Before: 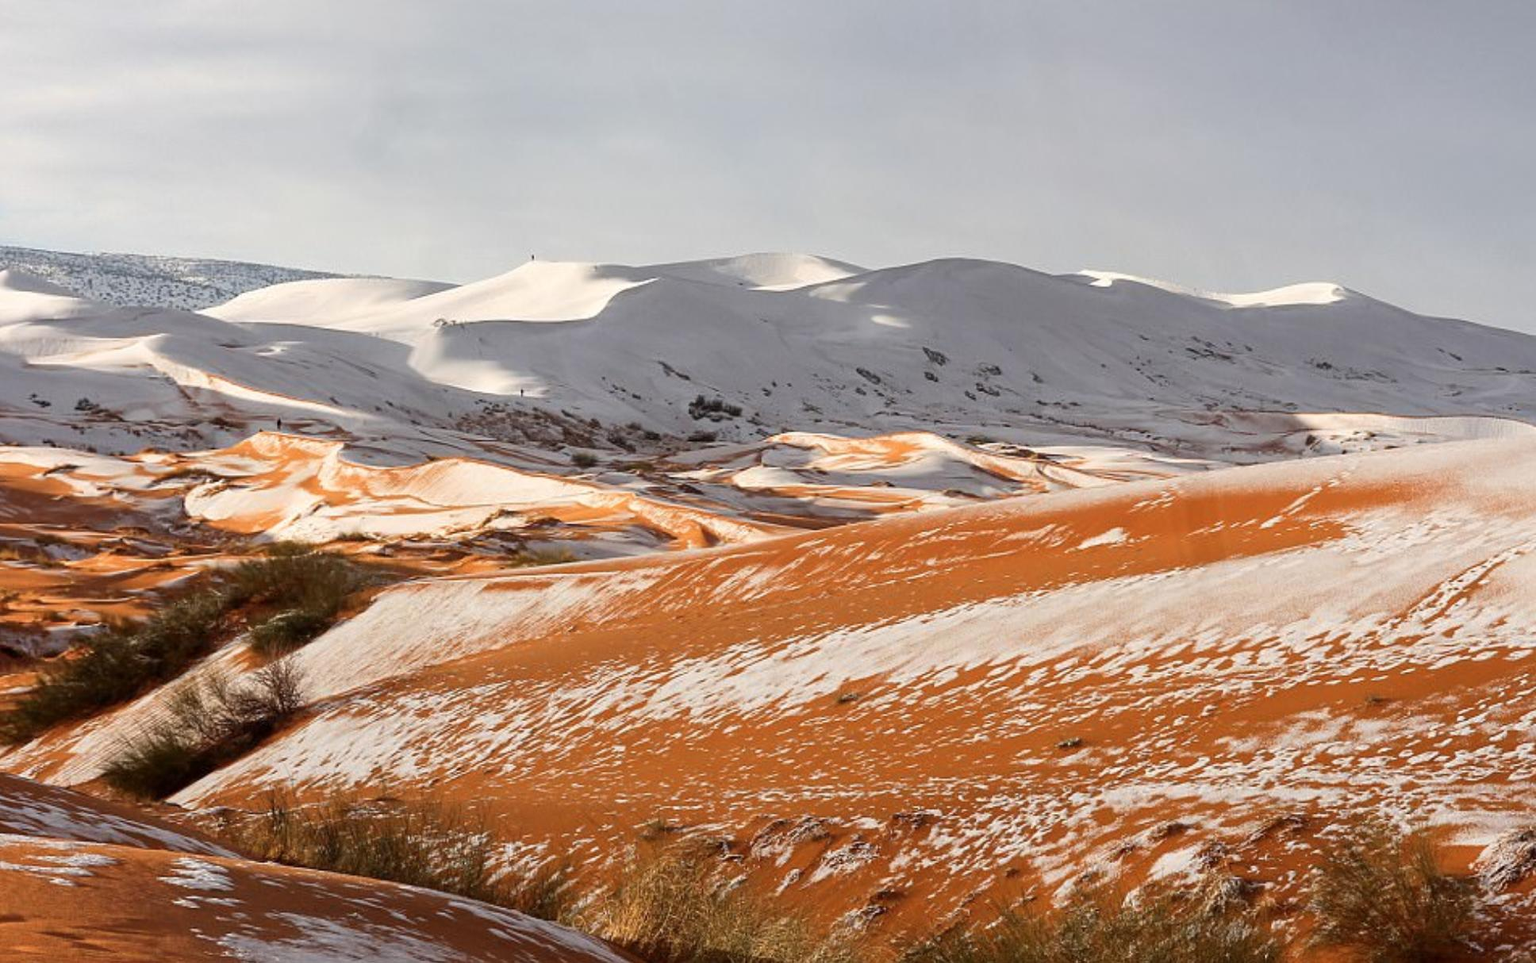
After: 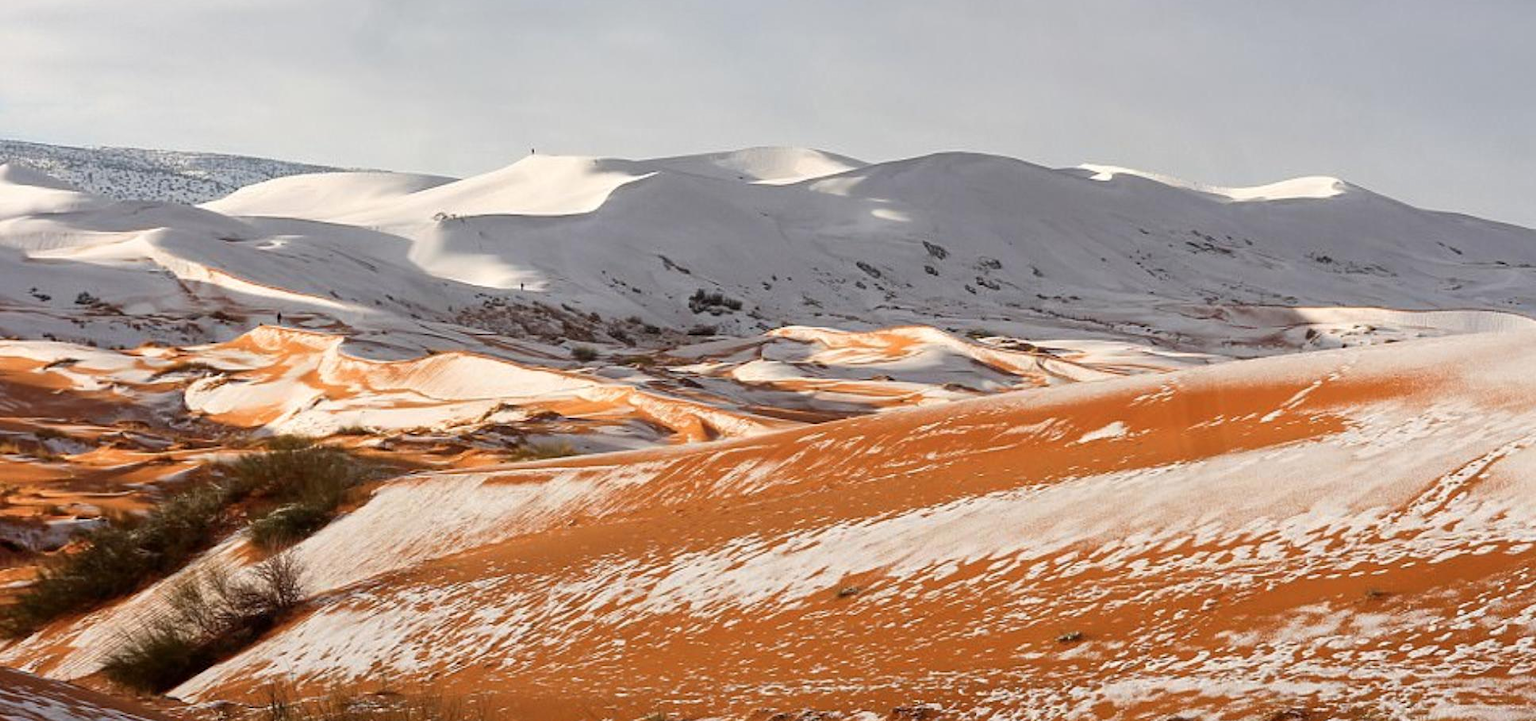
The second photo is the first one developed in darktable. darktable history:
crop: top 11.038%, bottom 13.93%
tone equalizer: on, module defaults
